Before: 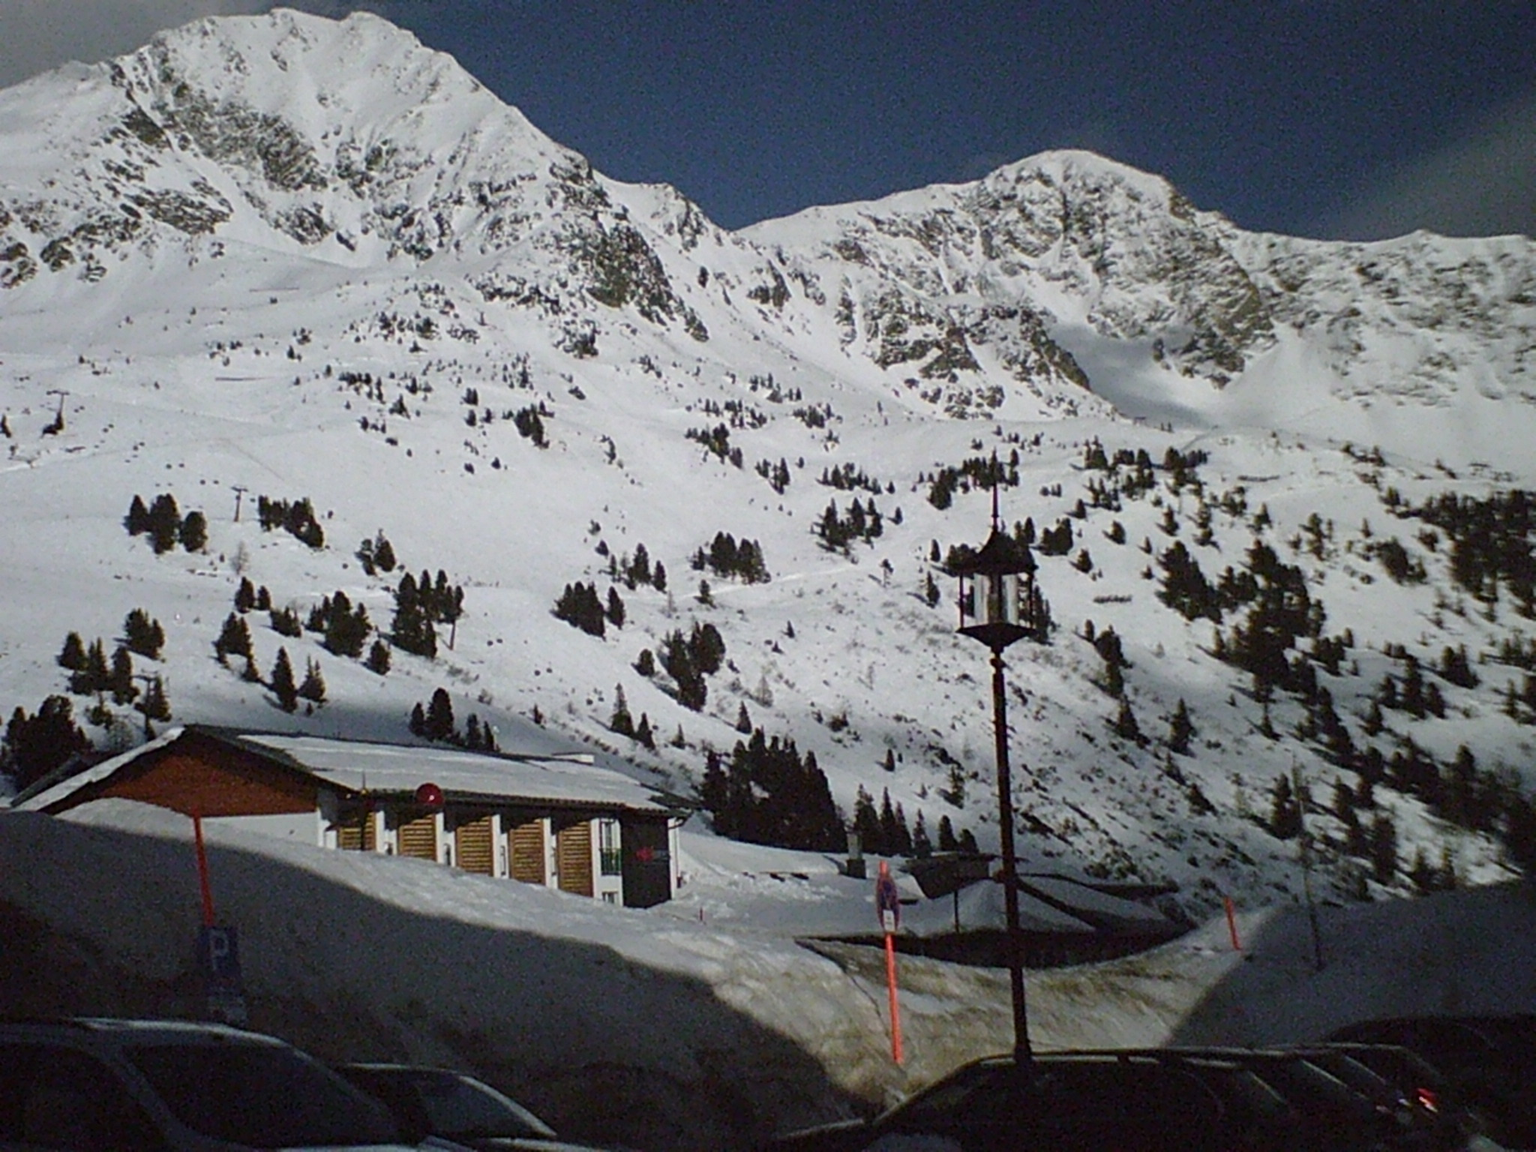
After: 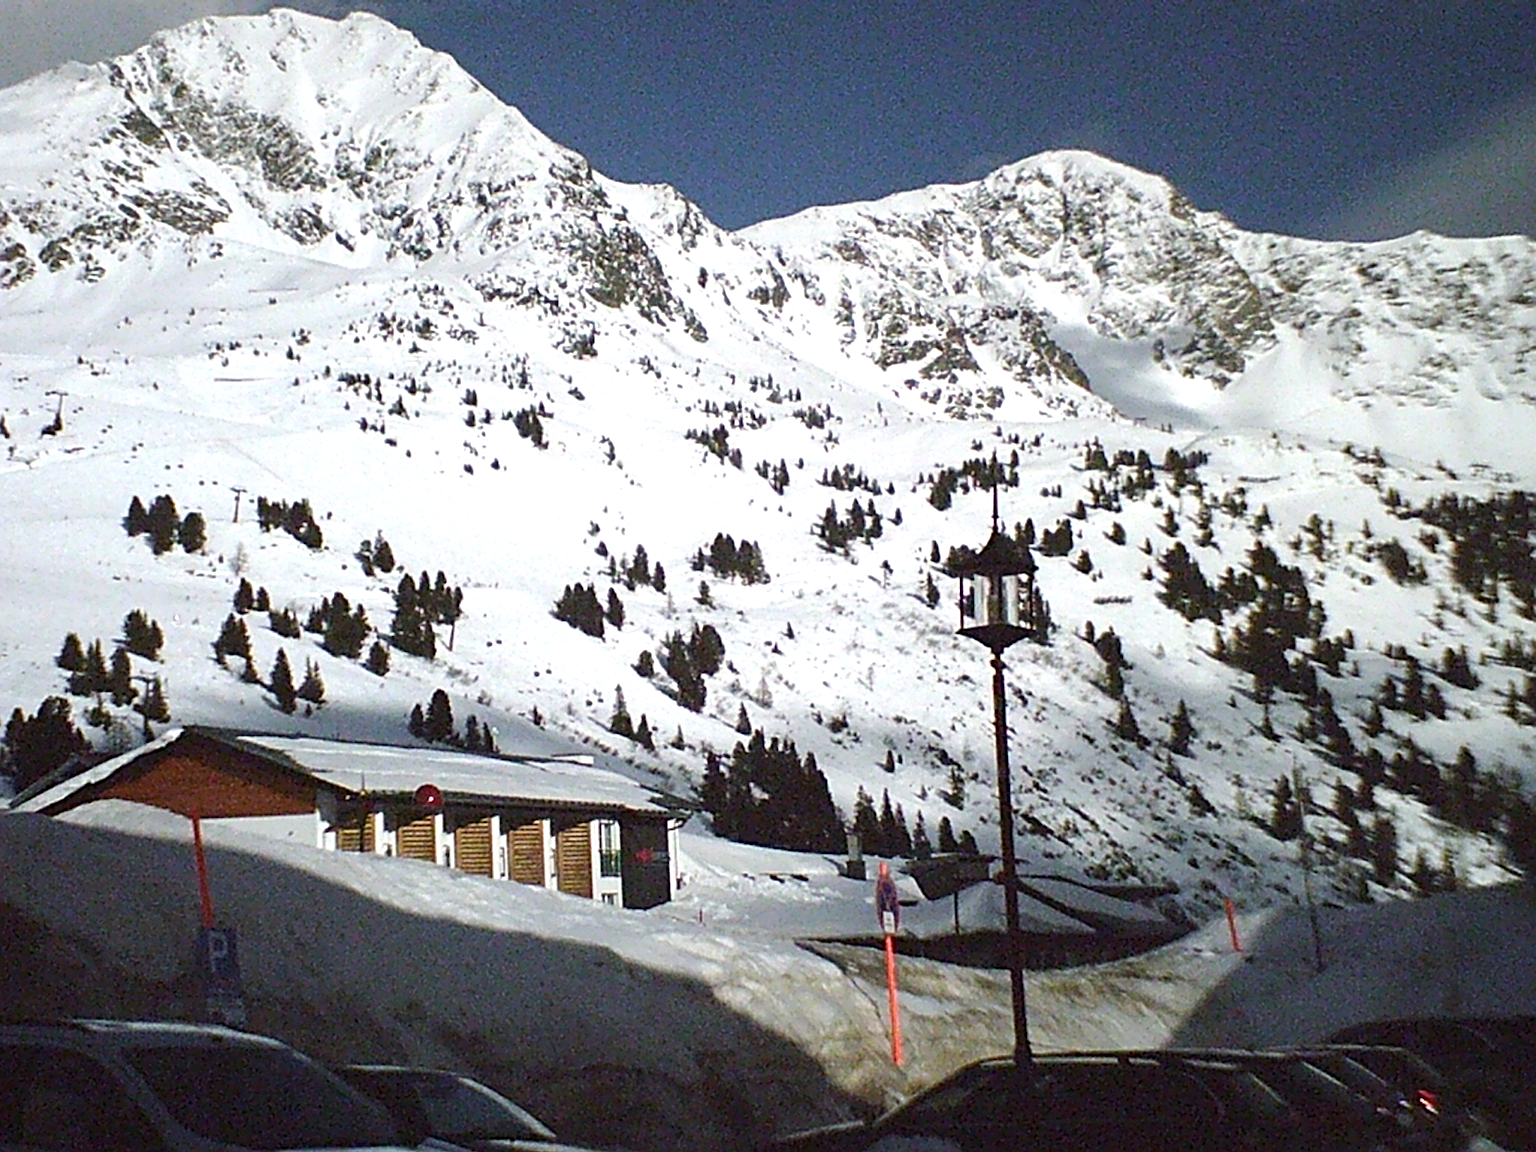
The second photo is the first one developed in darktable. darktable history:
exposure: exposure 0.921 EV, compensate highlight preservation false
sharpen: on, module defaults
crop and rotate: left 0.126%
